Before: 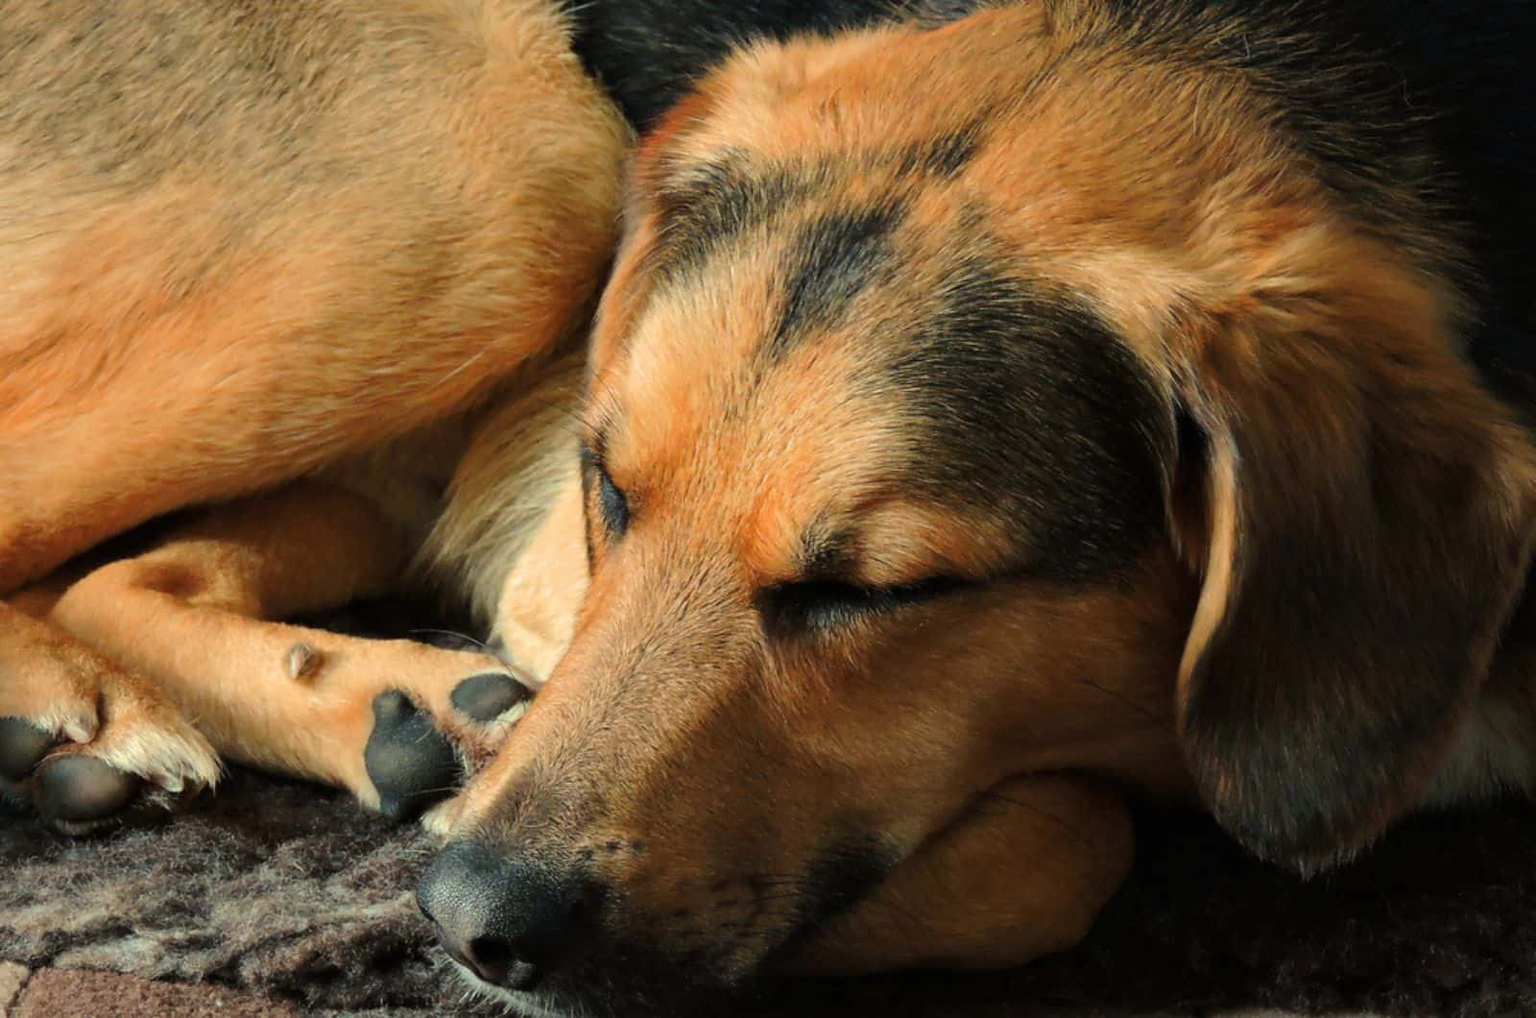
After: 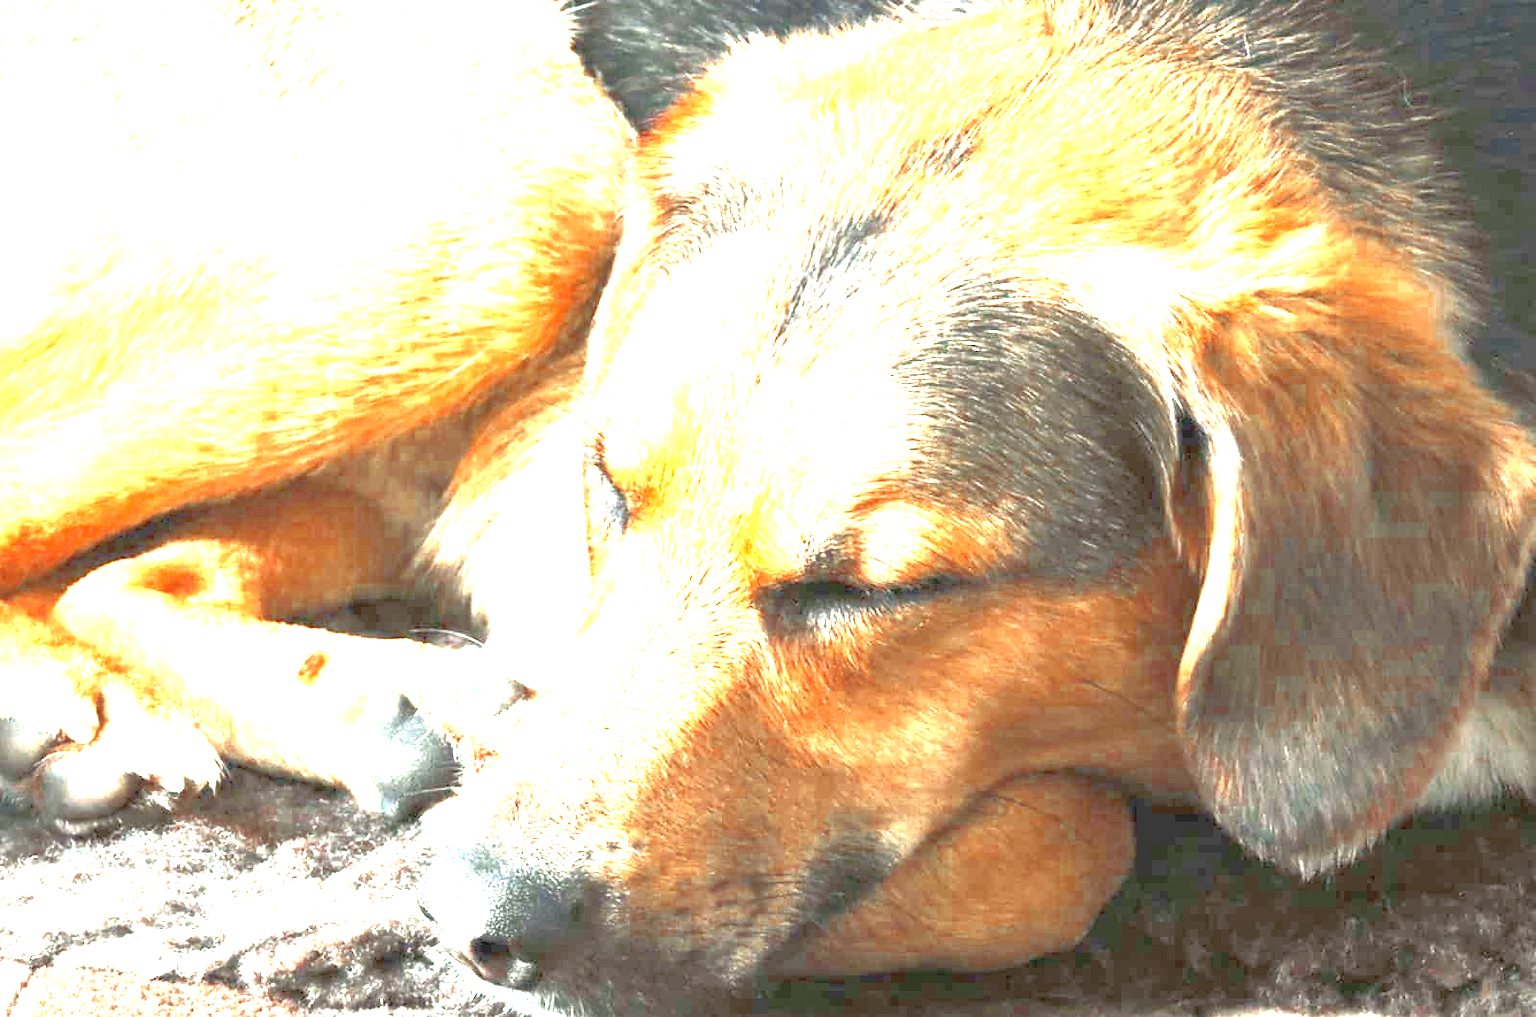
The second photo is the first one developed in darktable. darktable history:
exposure: black level correction 0, exposure 4.038 EV, compensate exposure bias true, compensate highlight preservation false
tone equalizer: -7 EV 0.142 EV, -6 EV 0.638 EV, -5 EV 1.12 EV, -4 EV 1.36 EV, -3 EV 1.15 EV, -2 EV 0.6 EV, -1 EV 0.147 EV, smoothing diameter 24.9%, edges refinement/feathering 7.44, preserve details guided filter
color zones: curves: ch0 [(0, 0.5) (0.125, 0.4) (0.25, 0.5) (0.375, 0.4) (0.5, 0.4) (0.625, 0.35) (0.75, 0.35) (0.875, 0.5)]; ch1 [(0, 0.35) (0.125, 0.45) (0.25, 0.35) (0.375, 0.35) (0.5, 0.35) (0.625, 0.35) (0.75, 0.45) (0.875, 0.35)]; ch2 [(0, 0.6) (0.125, 0.5) (0.25, 0.5) (0.375, 0.6) (0.5, 0.6) (0.625, 0.5) (0.75, 0.5) (0.875, 0.5)], mix 39.35%
